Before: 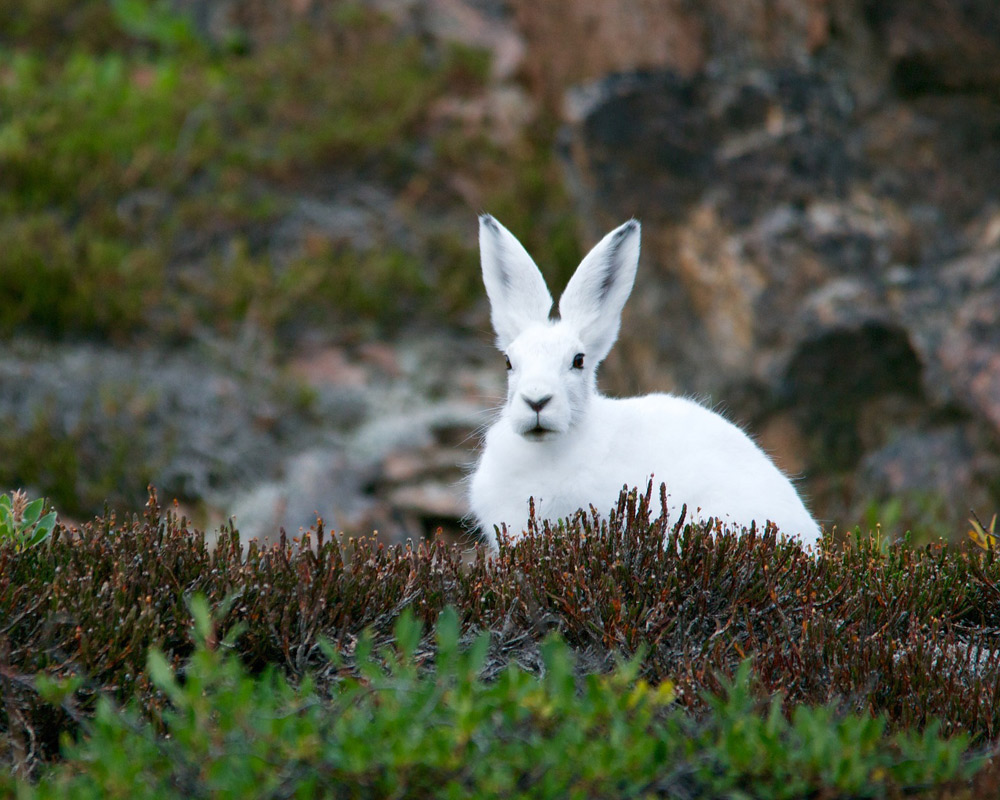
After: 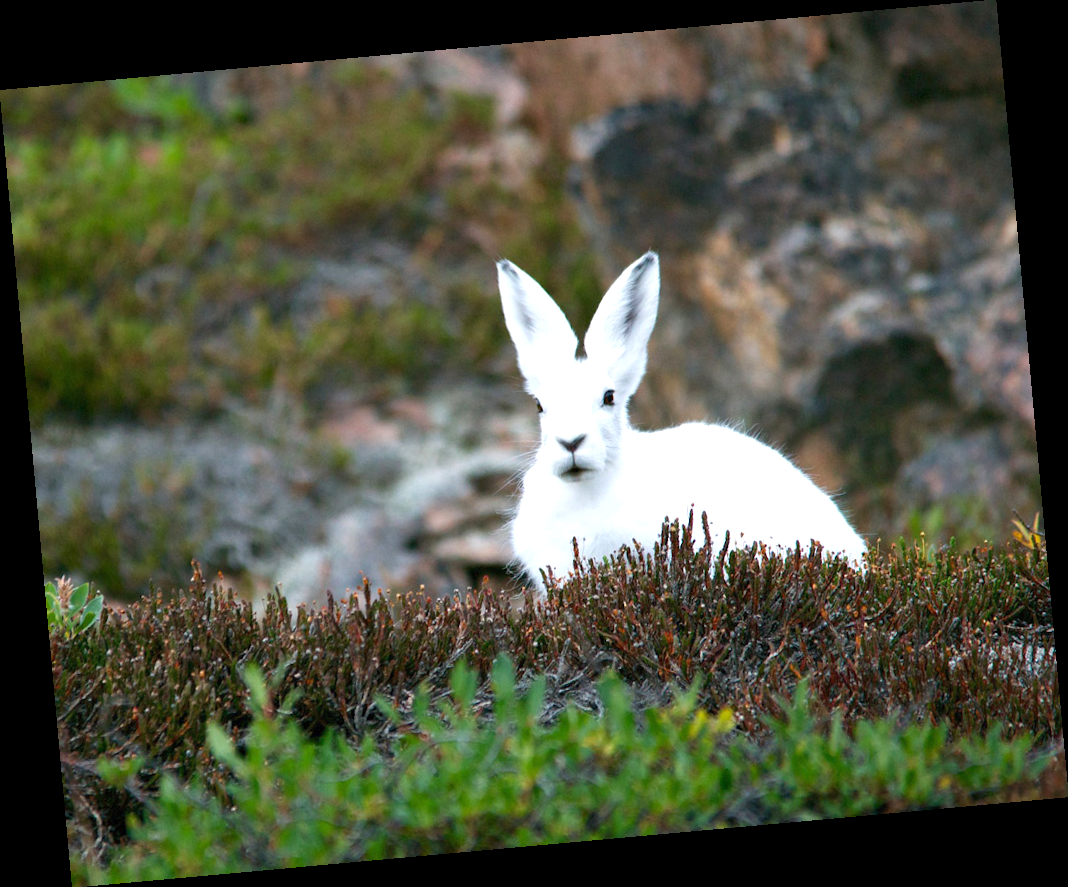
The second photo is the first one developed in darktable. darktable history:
rotate and perspective: rotation -5.2°, automatic cropping off
exposure: exposure 0.636 EV, compensate highlight preservation false
